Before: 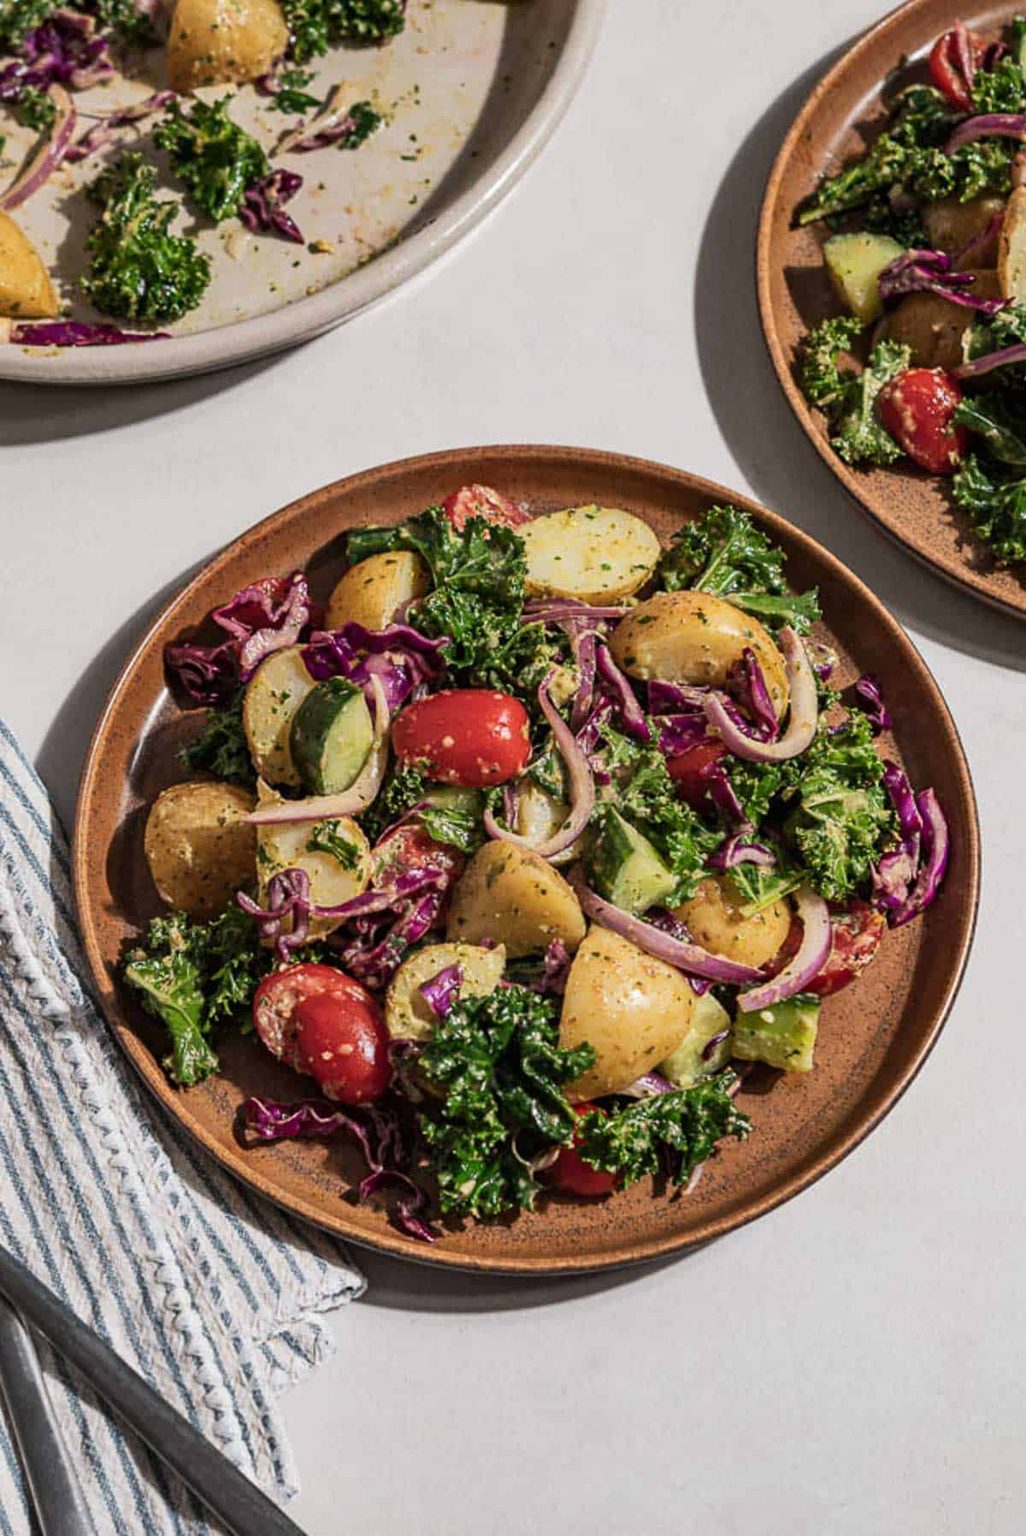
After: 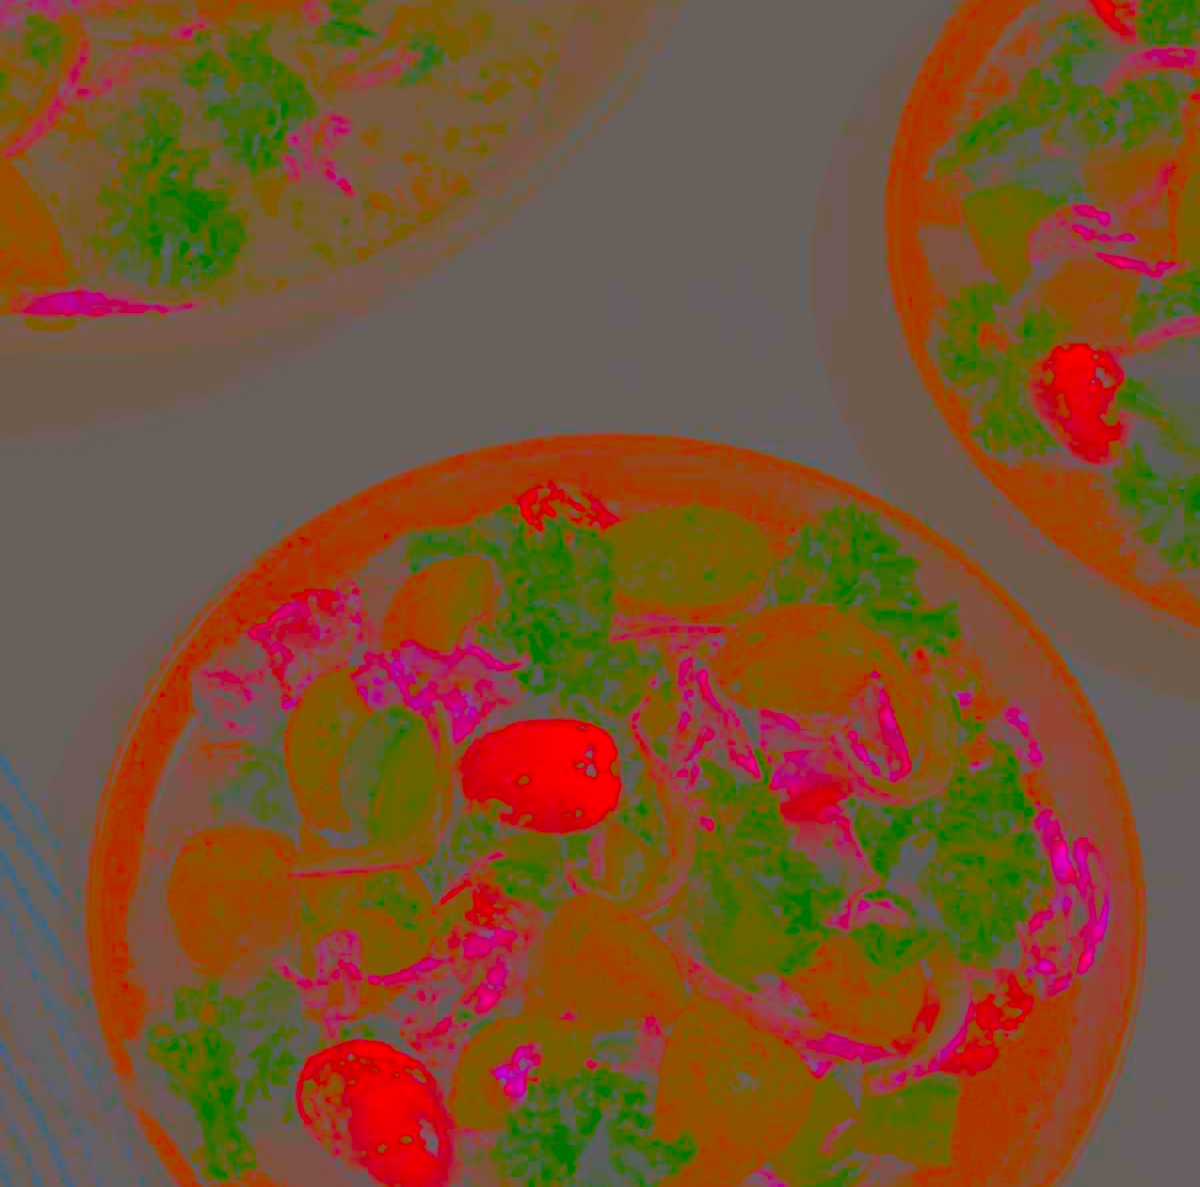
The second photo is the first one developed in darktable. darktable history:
sharpen: on, module defaults
exposure: exposure 0.64 EV, compensate exposure bias true, compensate highlight preservation false
crop and rotate: top 4.887%, bottom 29.013%
contrast brightness saturation: contrast -0.982, brightness -0.155, saturation 0.744
